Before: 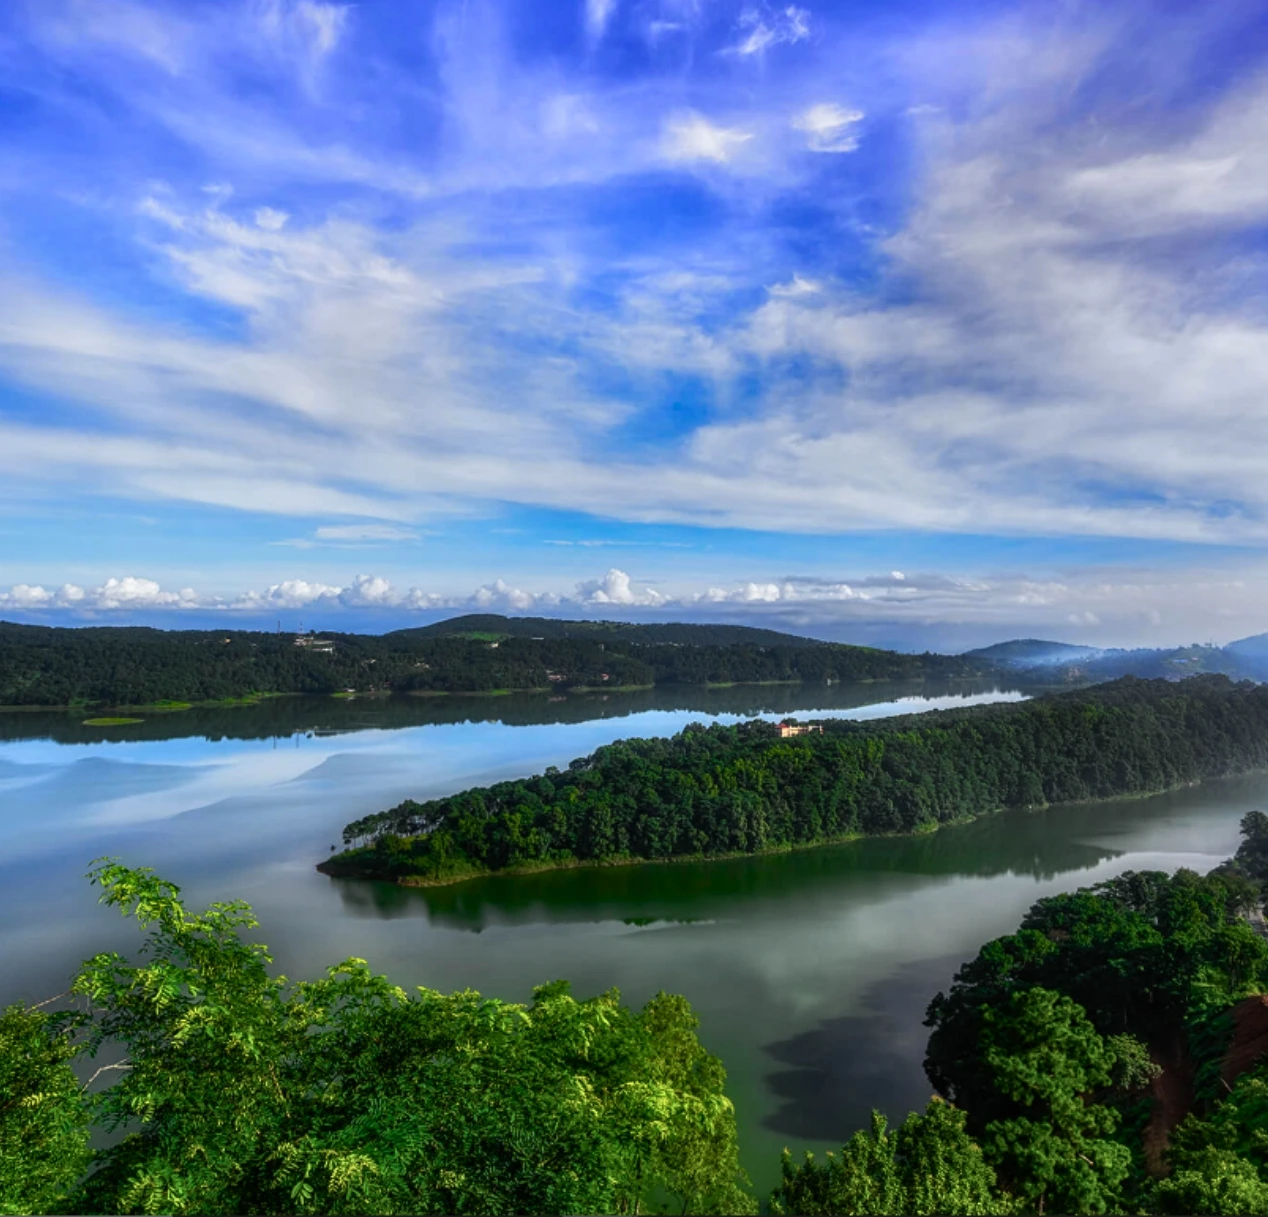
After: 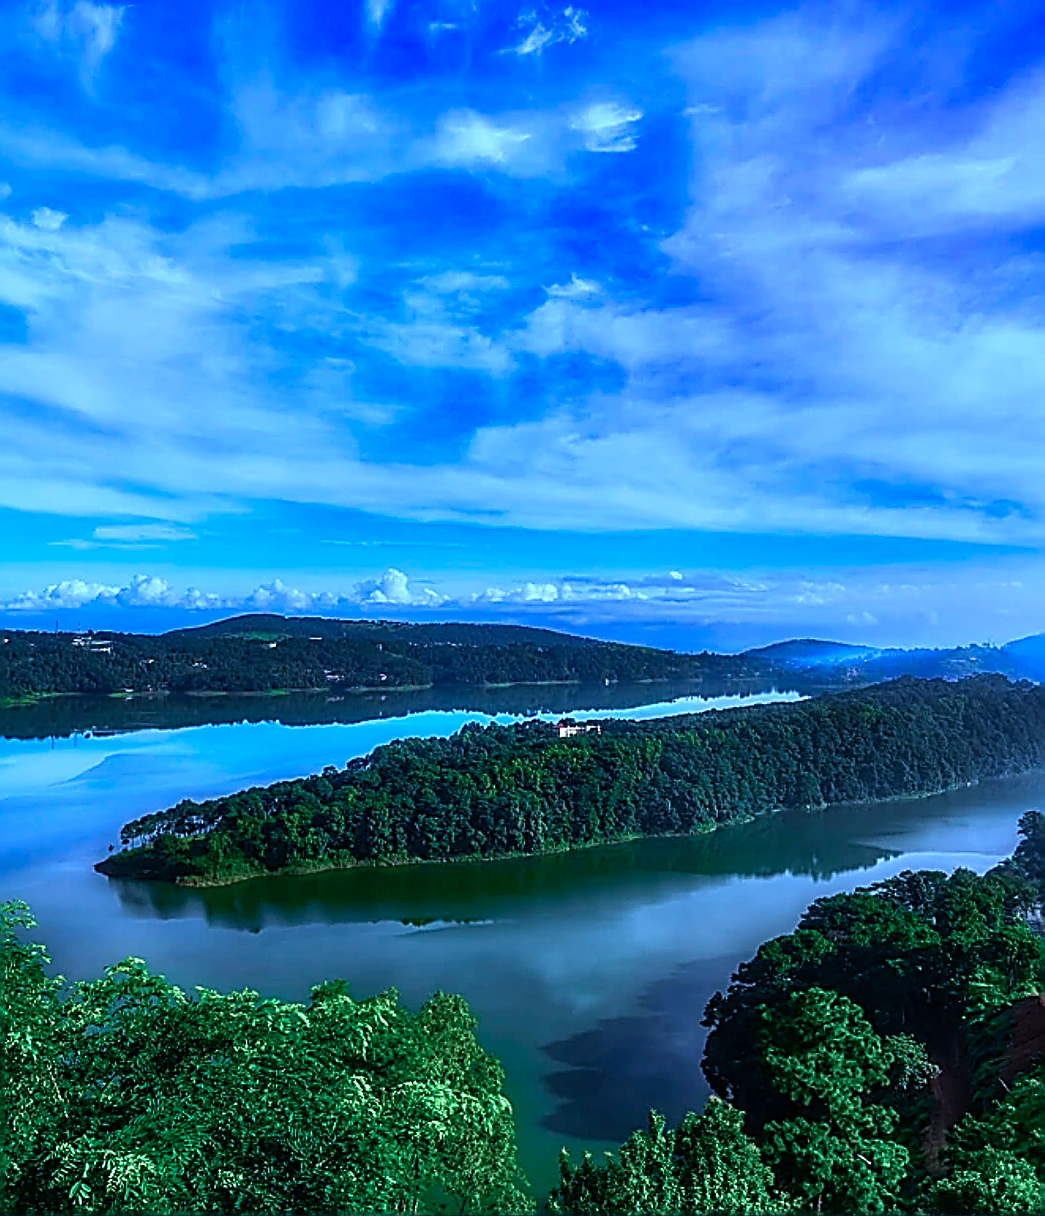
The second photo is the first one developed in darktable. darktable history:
crop: left 17.582%, bottom 0.031%
sharpen: amount 2
color calibration: illuminant as shot in camera, x 0.442, y 0.413, temperature 2903.13 K
